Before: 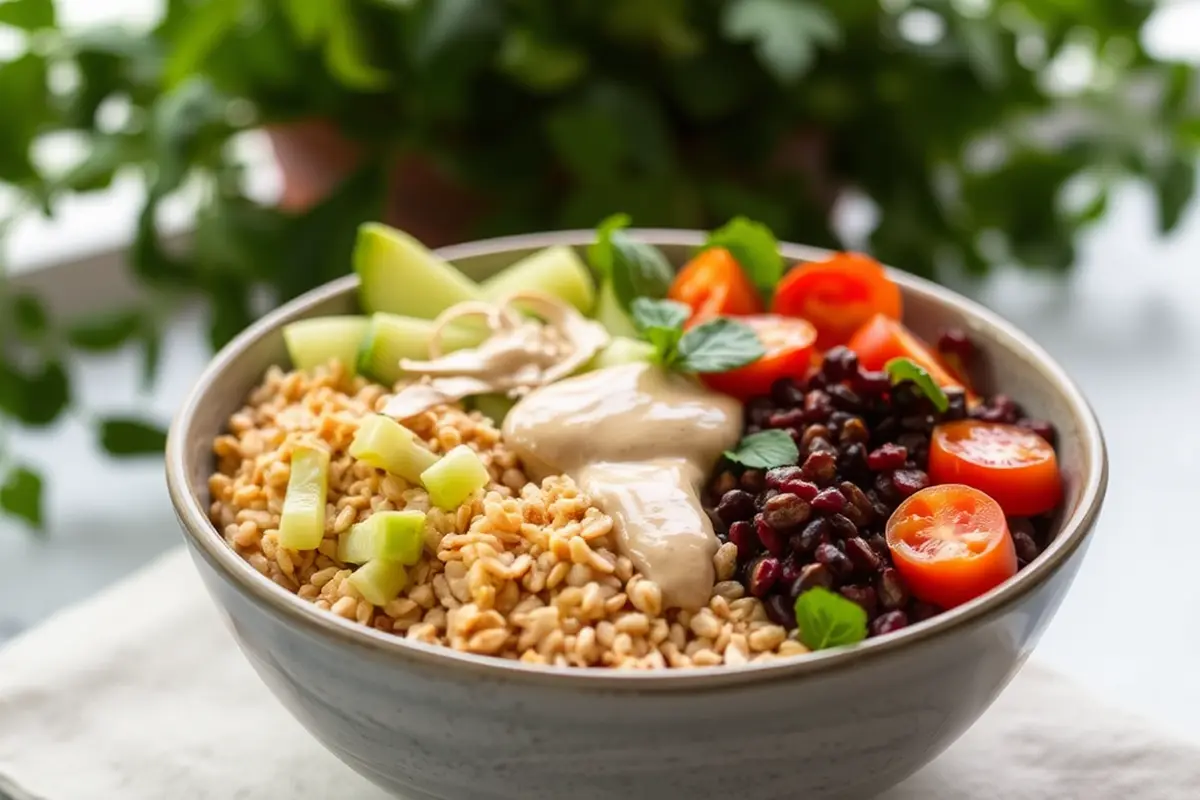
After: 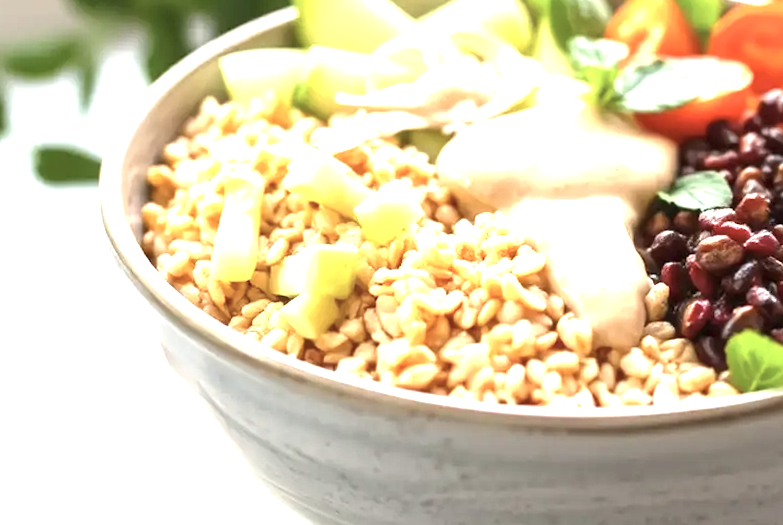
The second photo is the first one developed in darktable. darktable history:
crop and rotate: angle -1.23°, left 3.995%, top 32.221%, right 28.594%
exposure: black level correction 0, exposure 1.672 EV, compensate highlight preservation false
color correction: highlights b* 0.057, saturation 0.766
